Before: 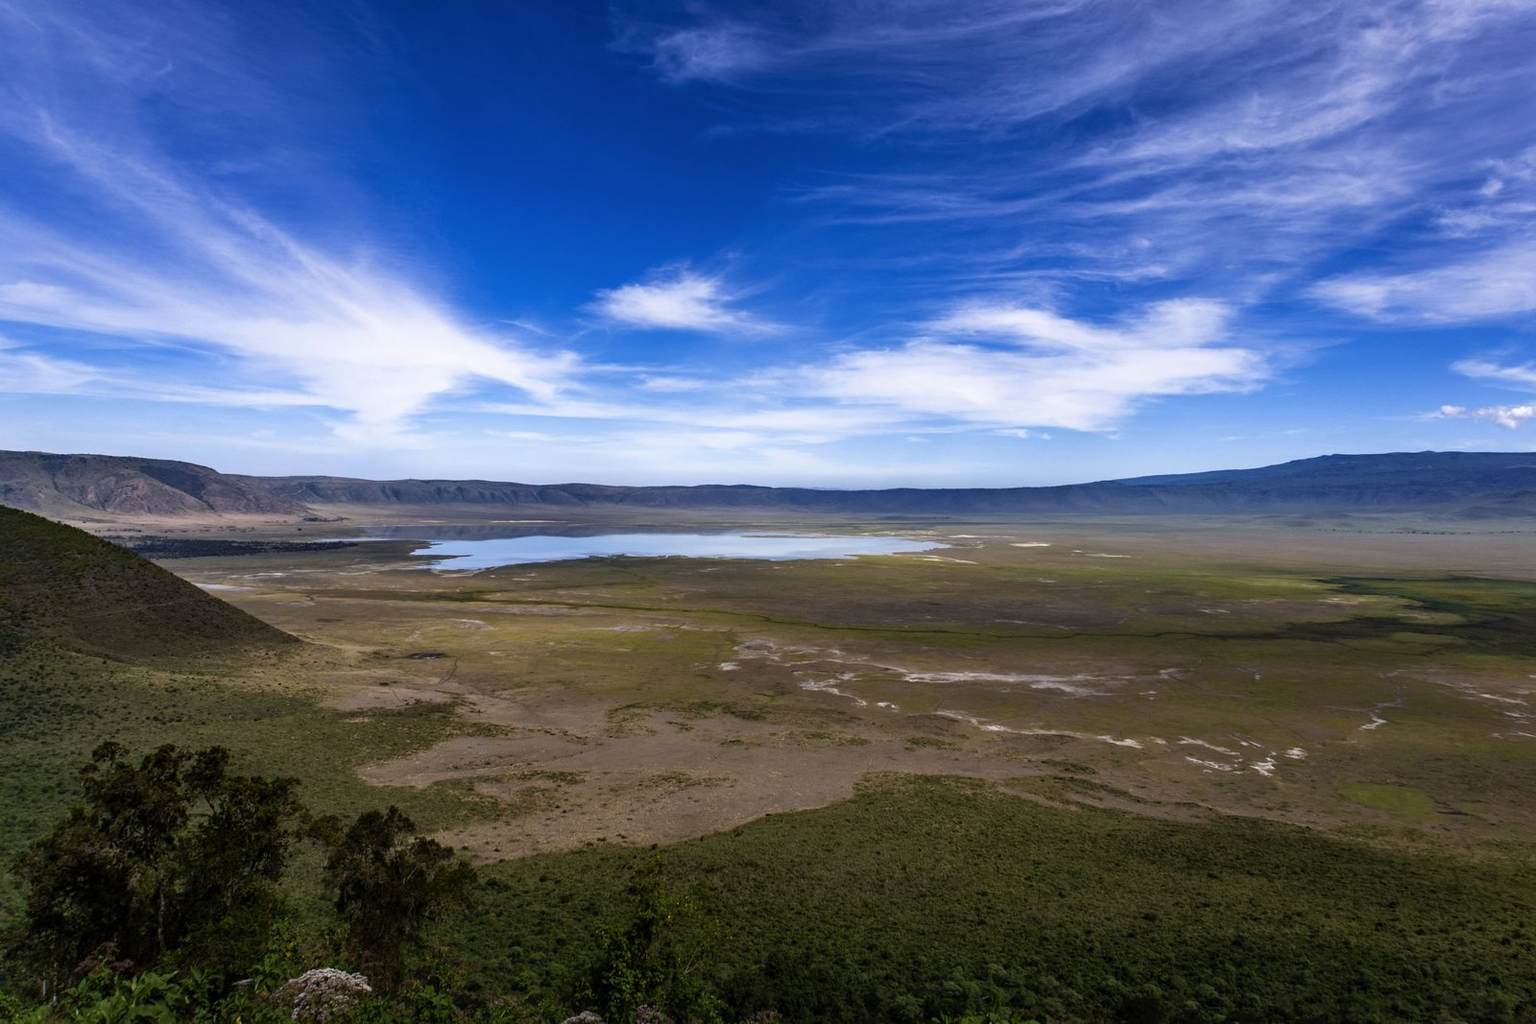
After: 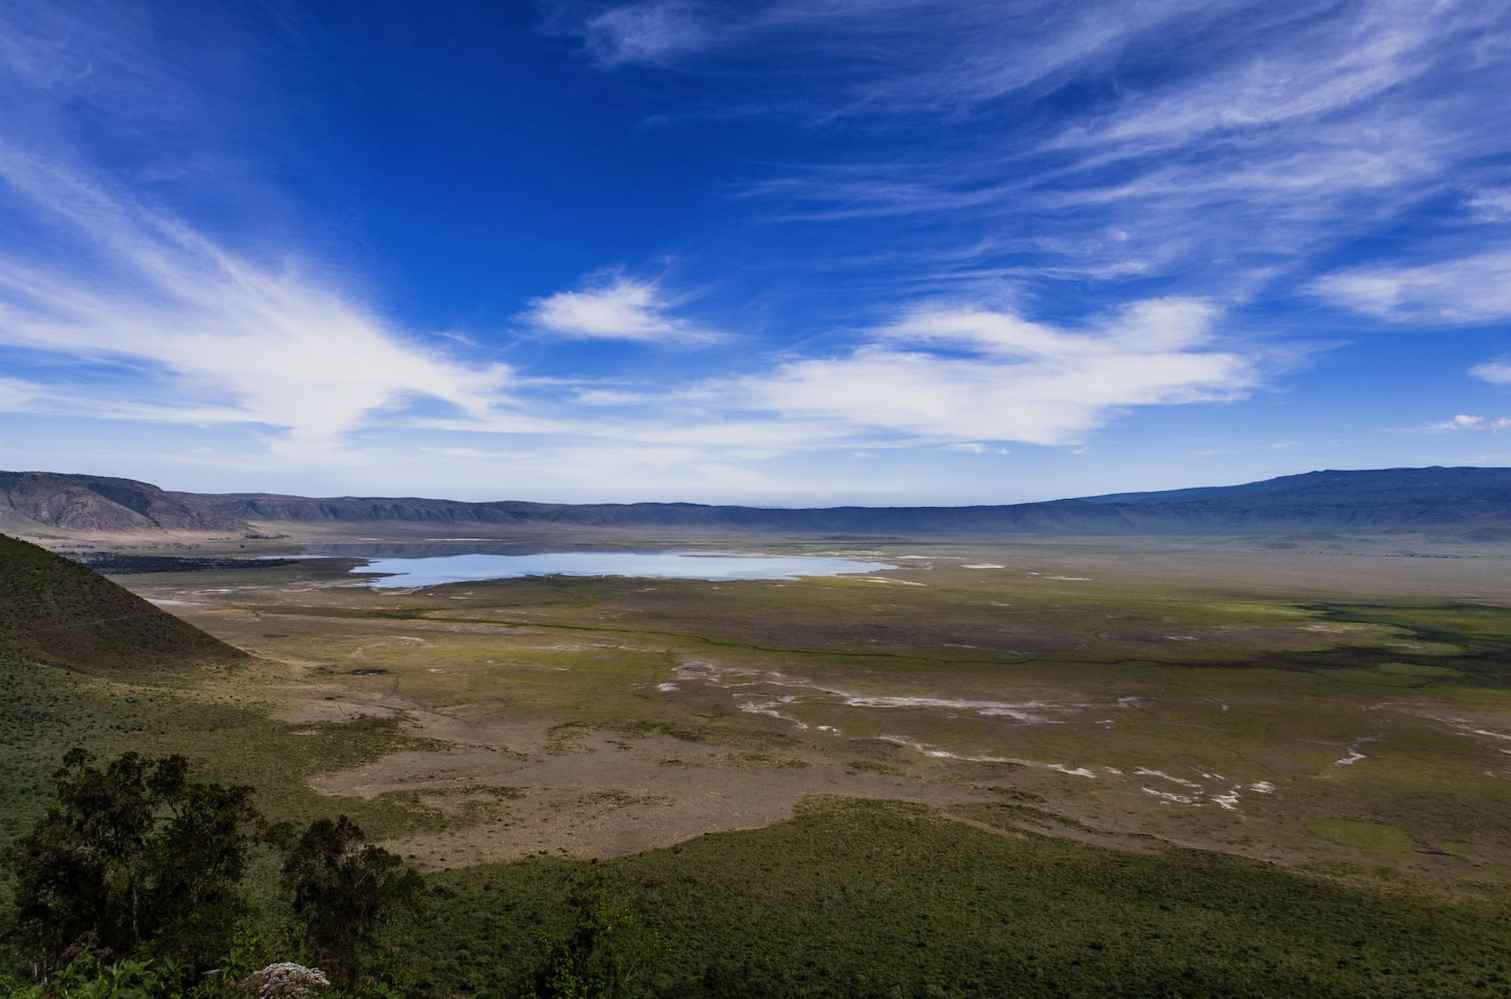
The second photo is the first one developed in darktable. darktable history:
rotate and perspective: rotation 0.062°, lens shift (vertical) 0.115, lens shift (horizontal) -0.133, crop left 0.047, crop right 0.94, crop top 0.061, crop bottom 0.94
sigmoid: contrast 1.22, skew 0.65
